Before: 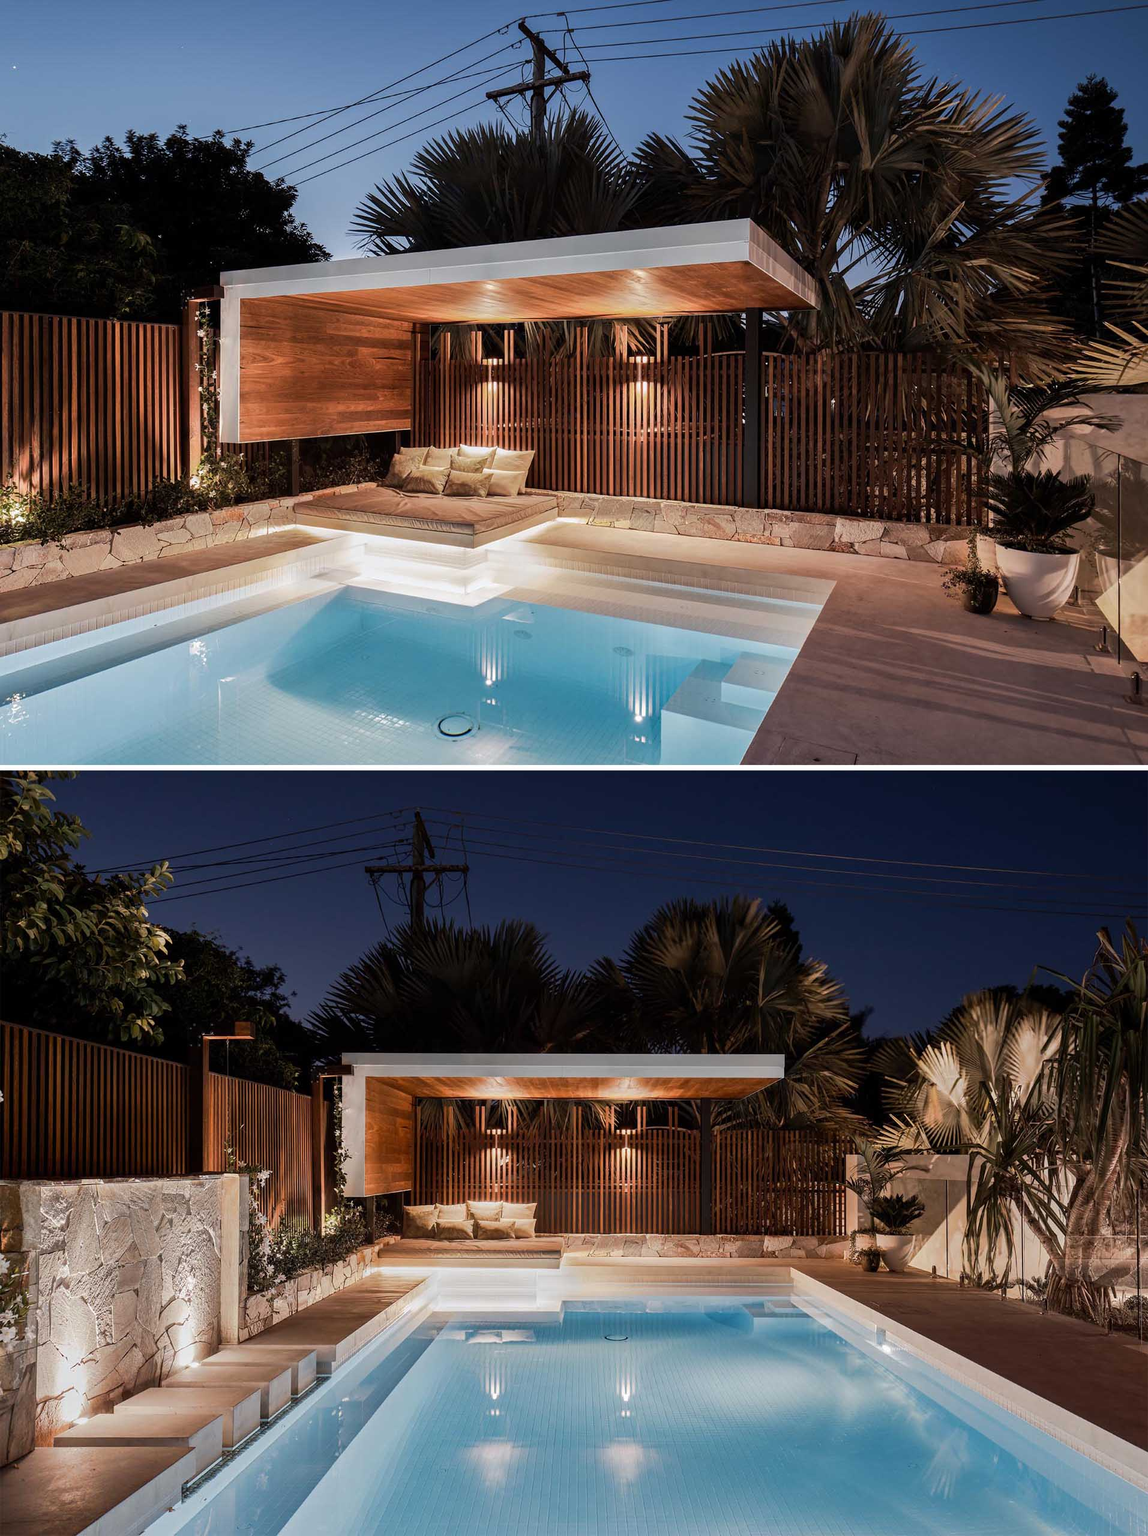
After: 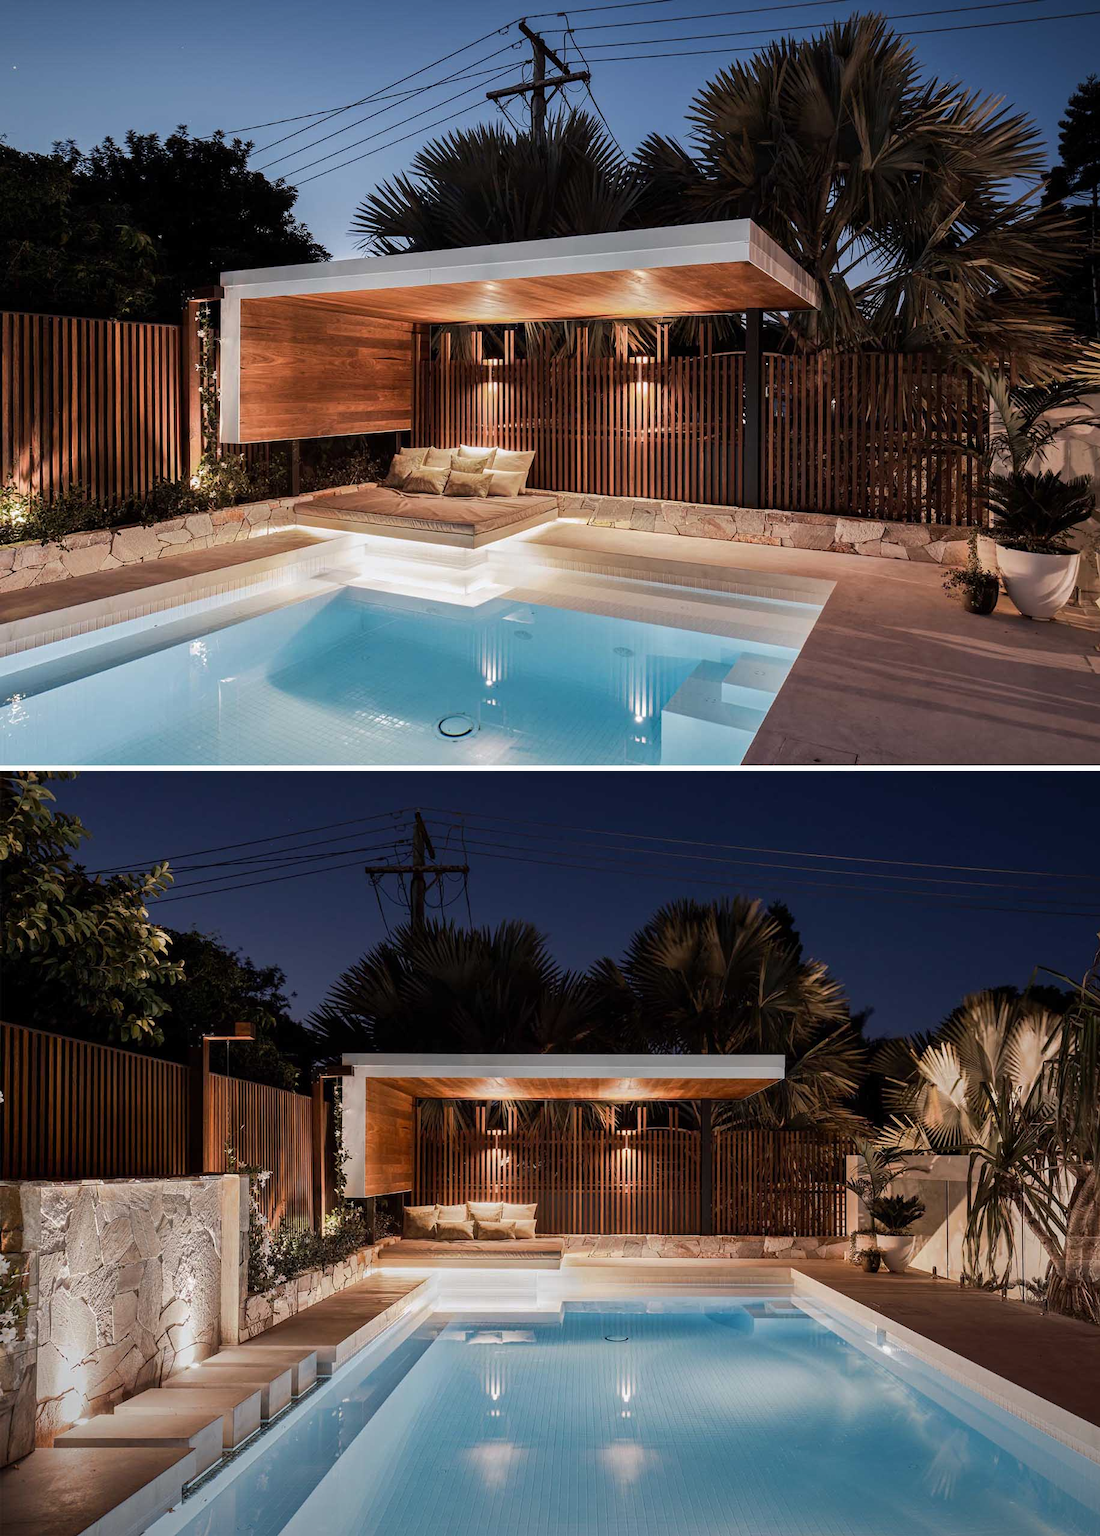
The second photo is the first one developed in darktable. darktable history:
crop: right 4.126%, bottom 0.031%
vignetting: fall-off start 97.23%, saturation -0.024, center (-0.033, -0.042), width/height ratio 1.179, unbound false
